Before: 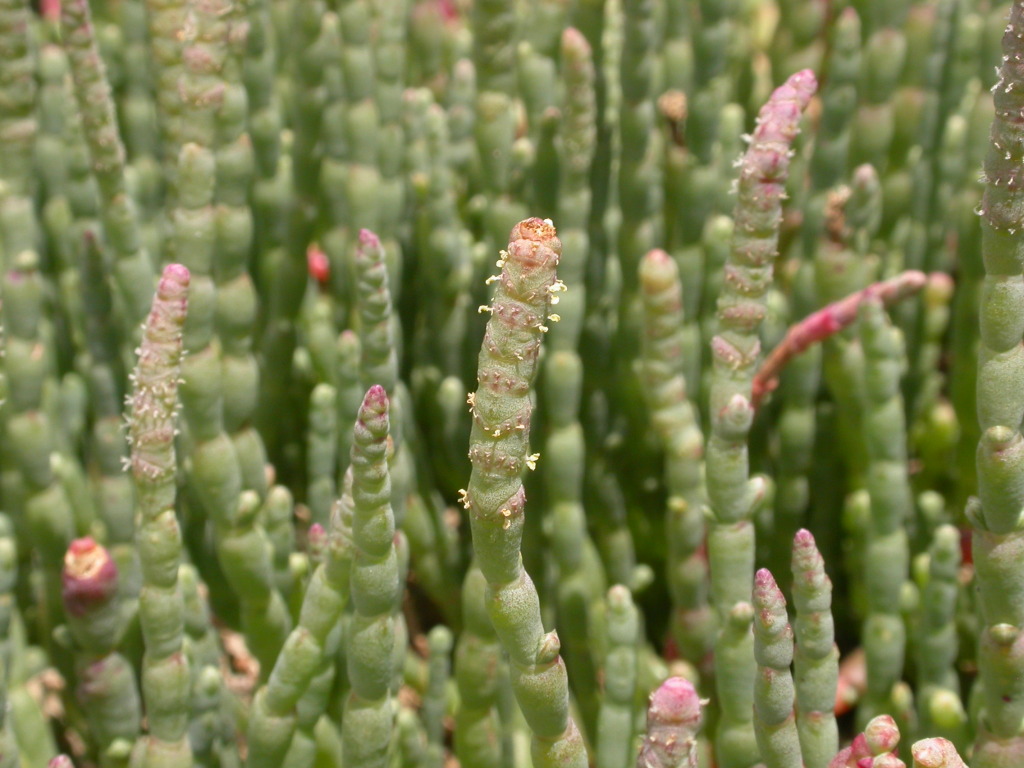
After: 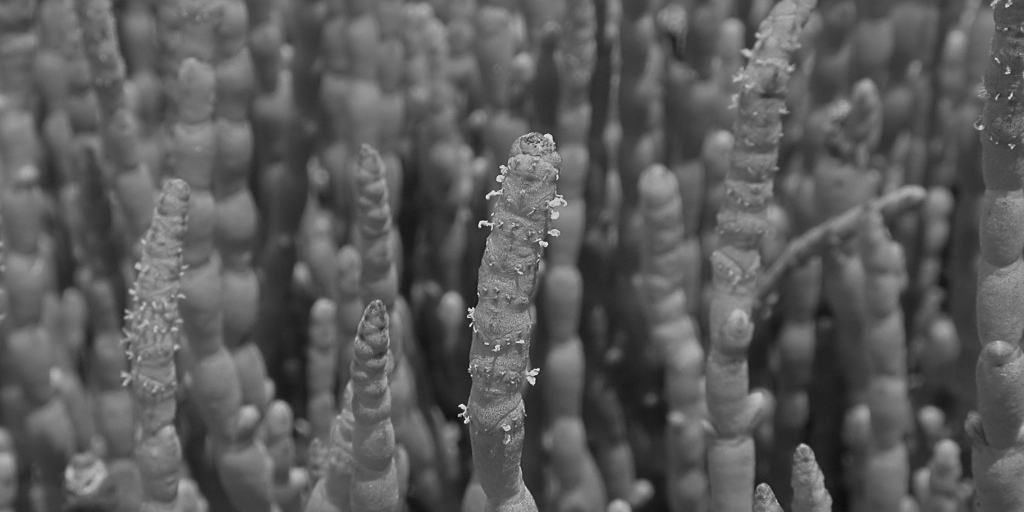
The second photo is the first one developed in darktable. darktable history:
exposure: black level correction 0, exposure -0.766 EV, compensate highlight preservation false
sharpen: on, module defaults
crop: top 11.166%, bottom 22.168%
monochrome: on, module defaults
color balance rgb: linear chroma grading › global chroma 42%, perceptual saturation grading › global saturation 42%, global vibrance 33%
